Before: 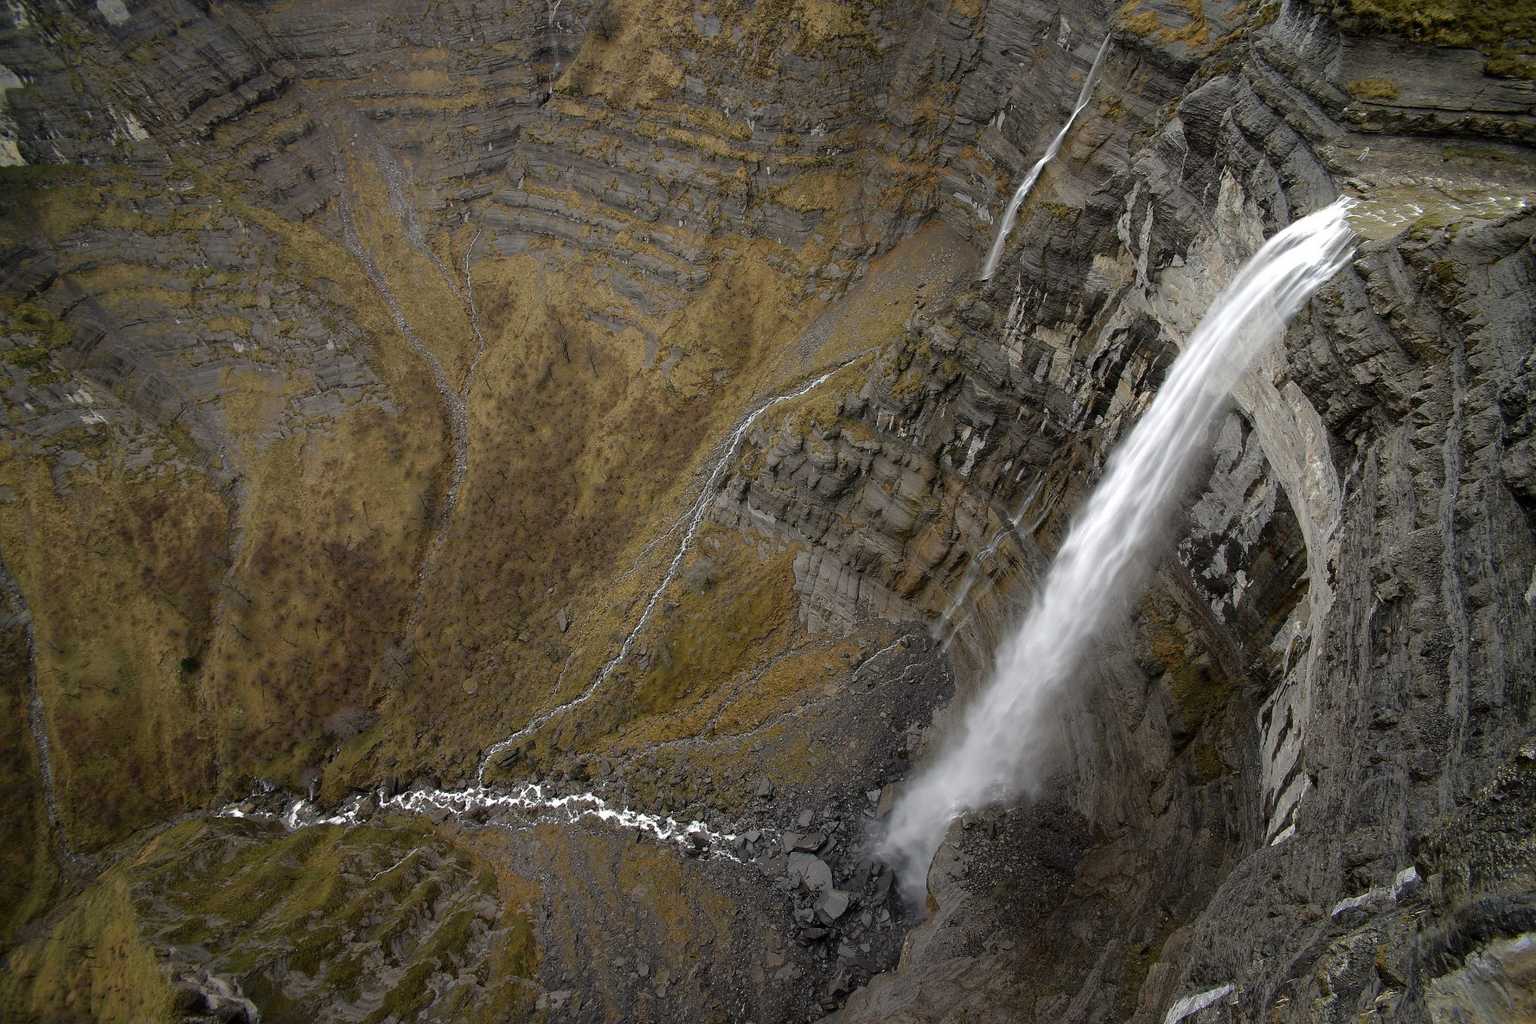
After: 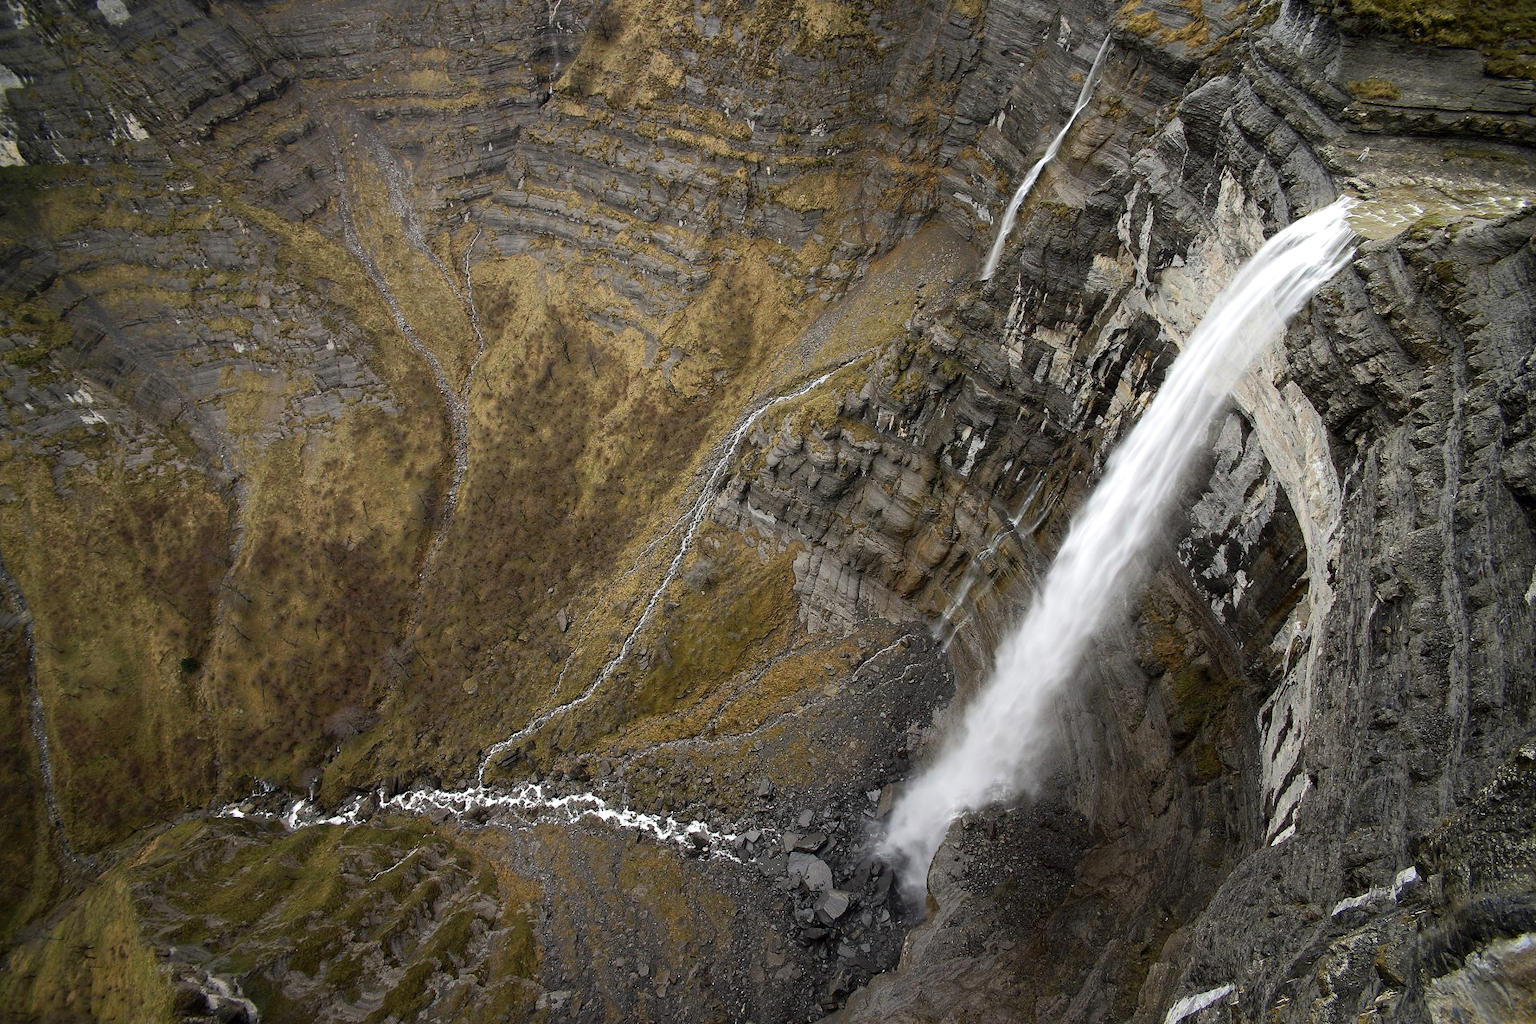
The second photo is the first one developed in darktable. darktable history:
tone equalizer: -8 EV 0.006 EV, -7 EV -0.029 EV, -6 EV 0.012 EV, -5 EV 0.026 EV, -4 EV 0.248 EV, -3 EV 0.645 EV, -2 EV 0.578 EV, -1 EV 0.181 EV, +0 EV 0.028 EV, edges refinement/feathering 500, mask exposure compensation -1.57 EV, preserve details no
